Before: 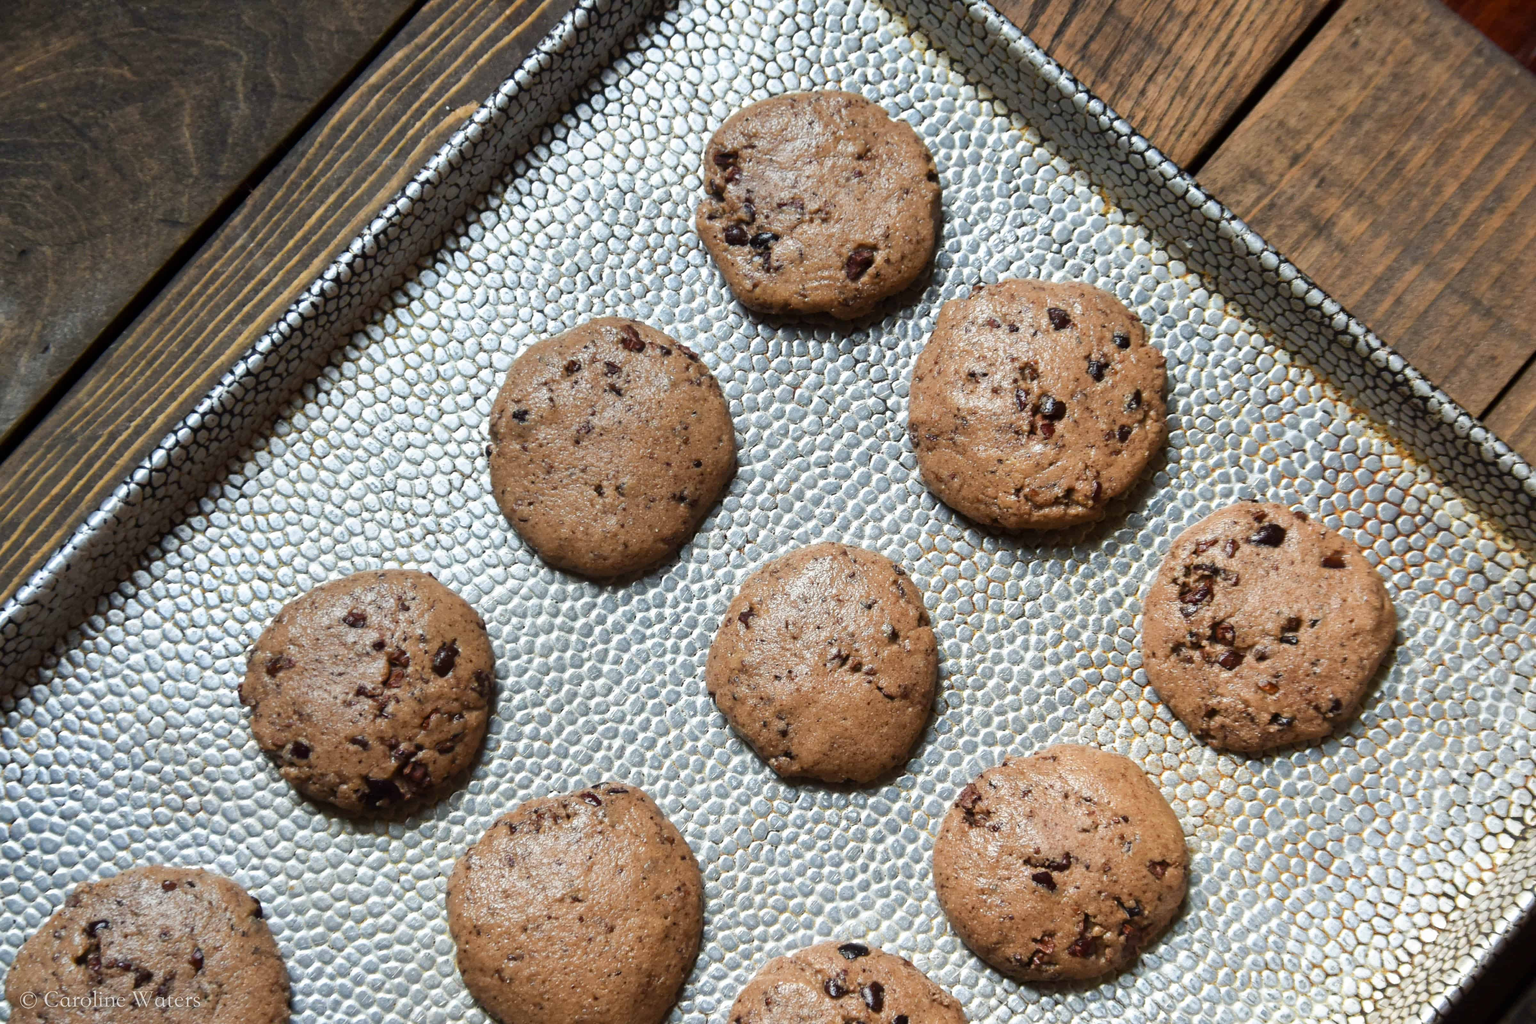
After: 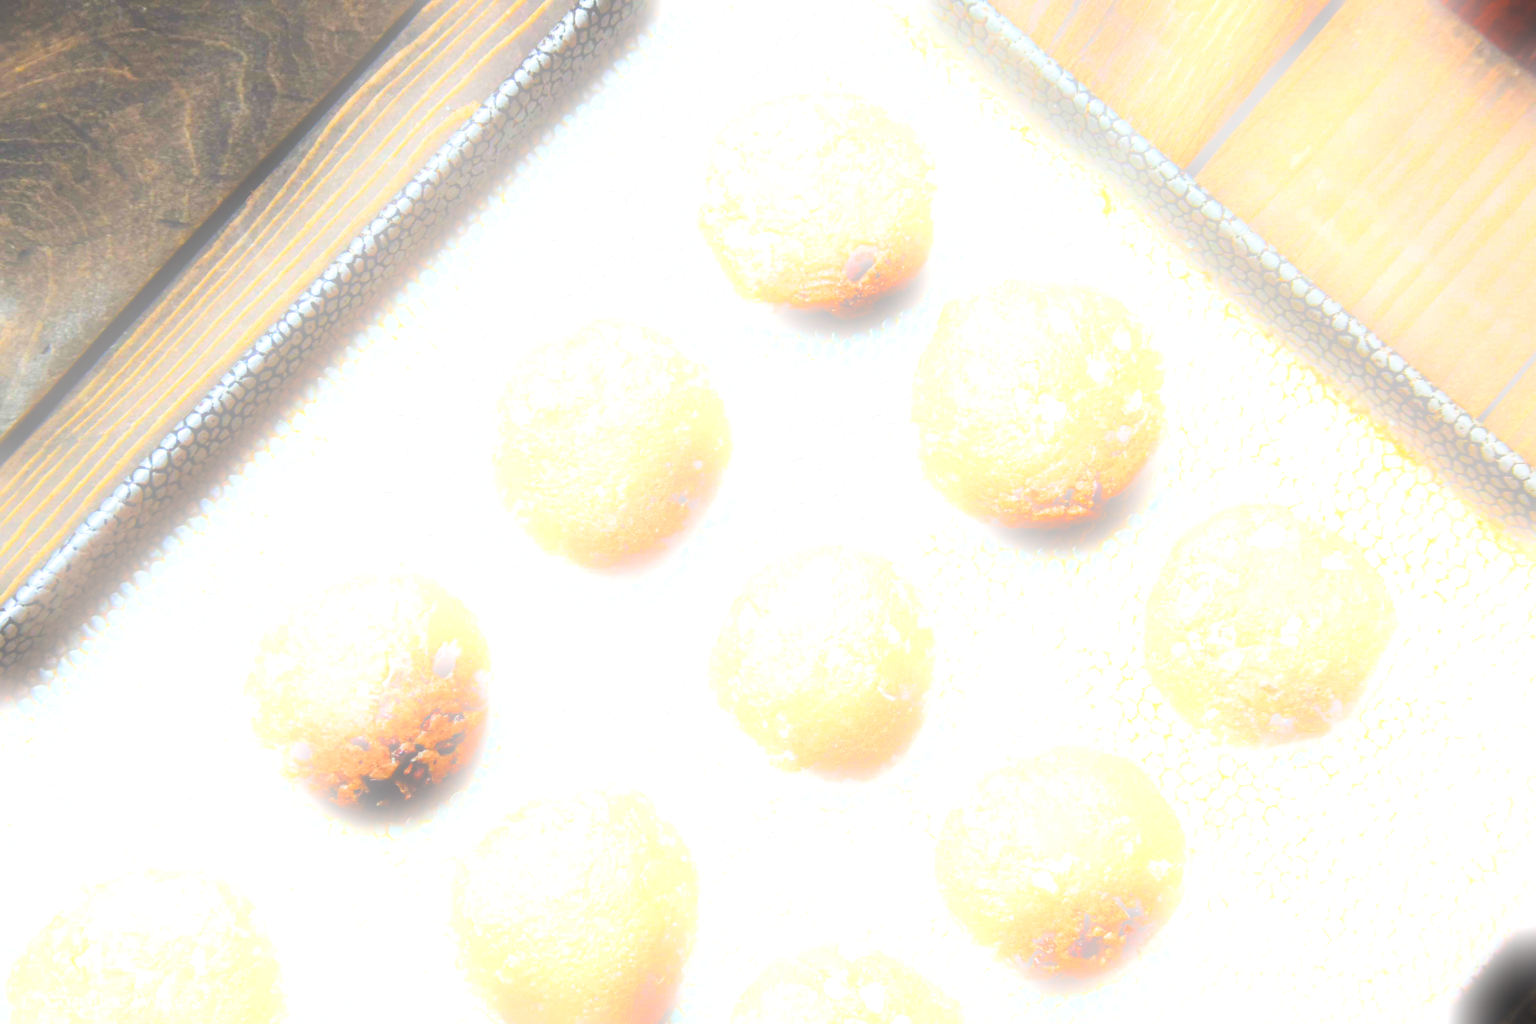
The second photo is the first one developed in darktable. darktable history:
bloom: size 25%, threshold 5%, strength 90%
base curve: curves: ch0 [(0, 0) (0.036, 0.025) (0.121, 0.166) (0.206, 0.329) (0.605, 0.79) (1, 1)], preserve colors none
